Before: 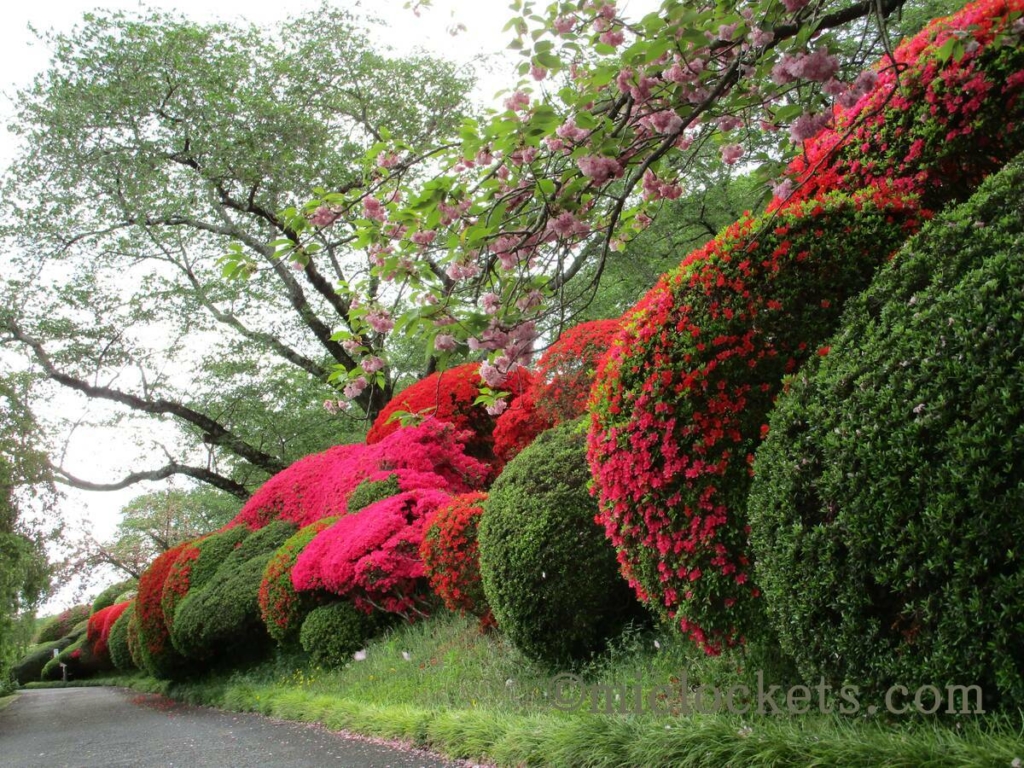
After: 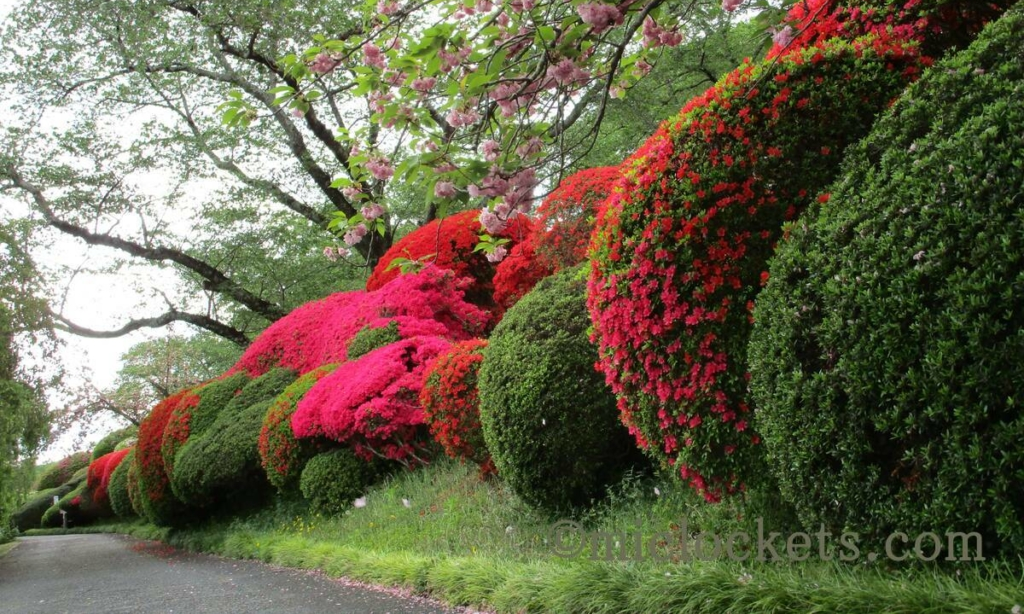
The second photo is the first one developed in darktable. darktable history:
crop and rotate: top 19.975%
